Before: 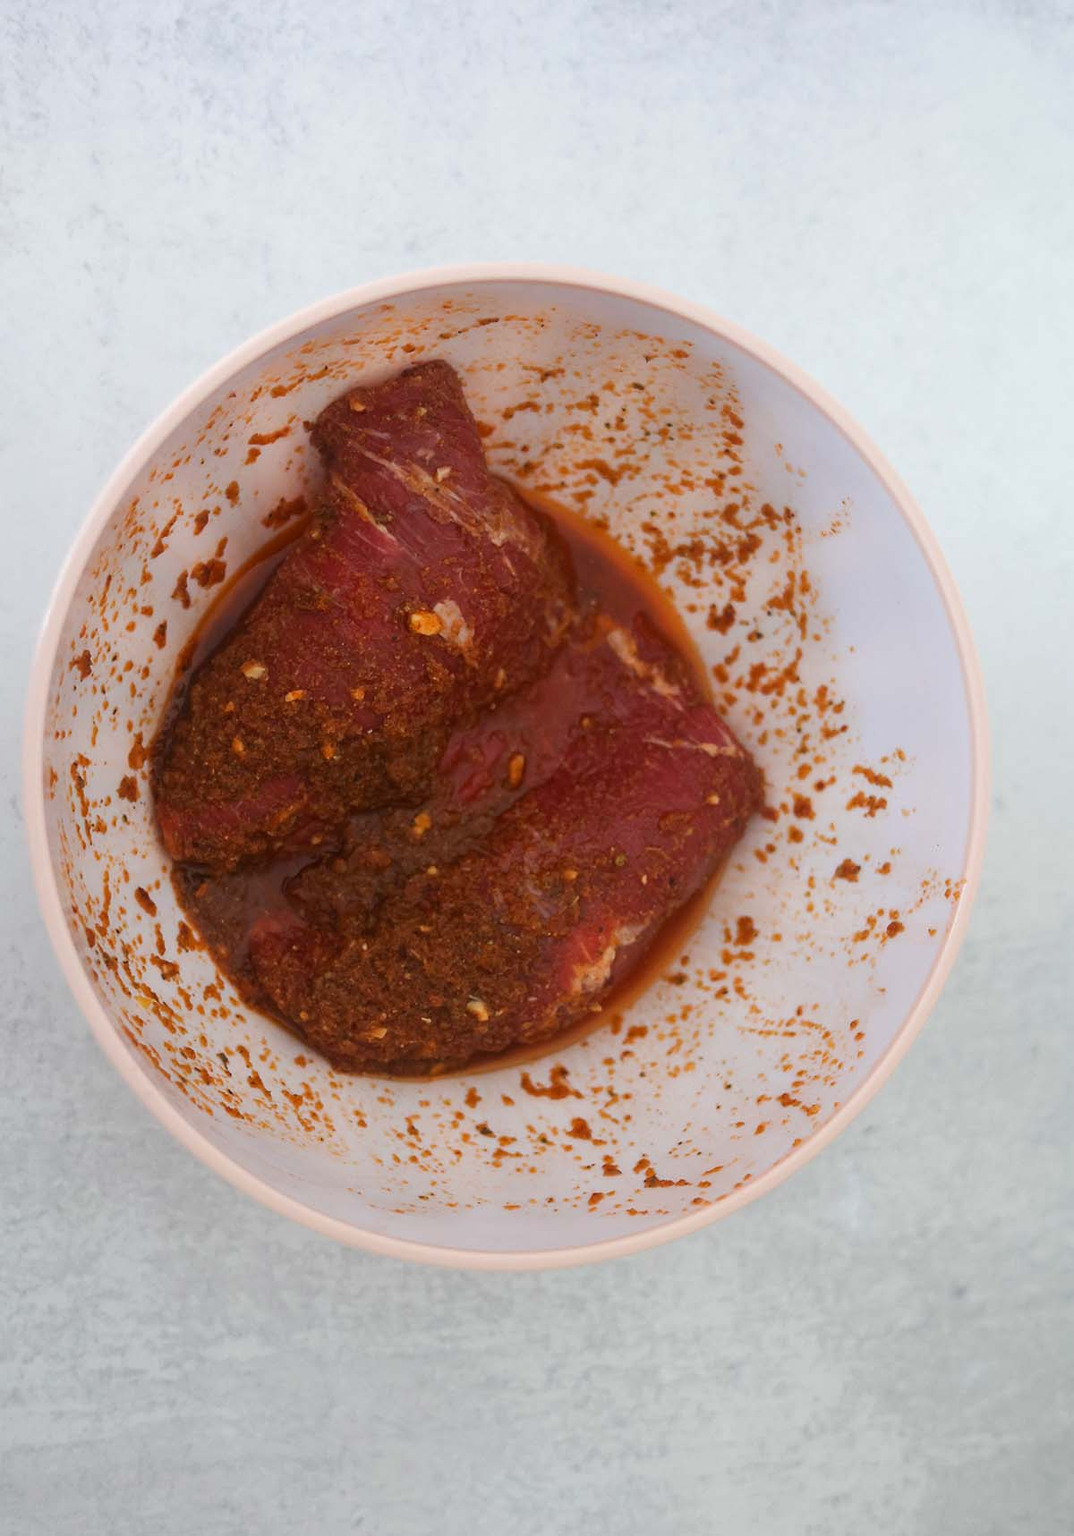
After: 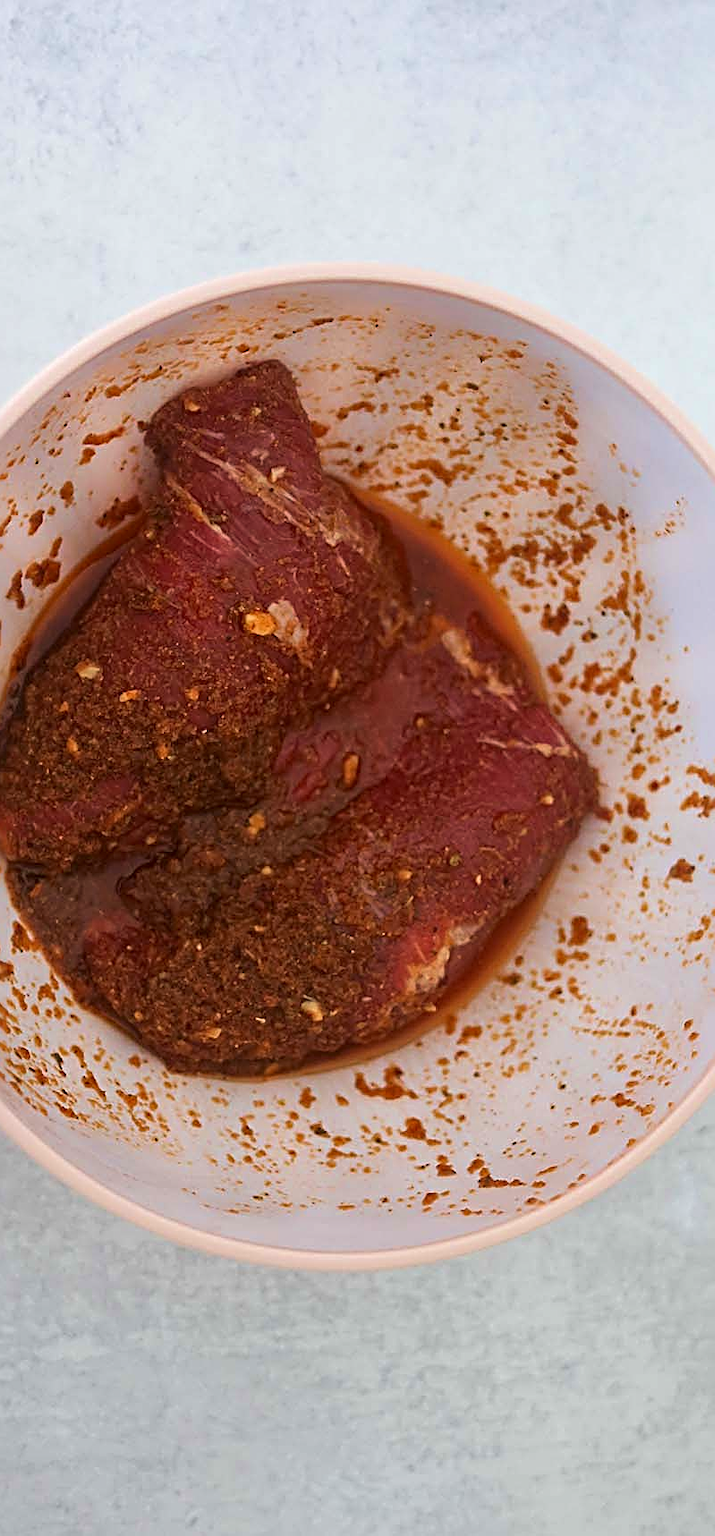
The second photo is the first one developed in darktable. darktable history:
crop and rotate: left 15.446%, right 17.836%
velvia: on, module defaults
local contrast: mode bilateral grid, contrast 20, coarseness 50, detail 120%, midtone range 0.2
sharpen: radius 3.025, amount 0.757
